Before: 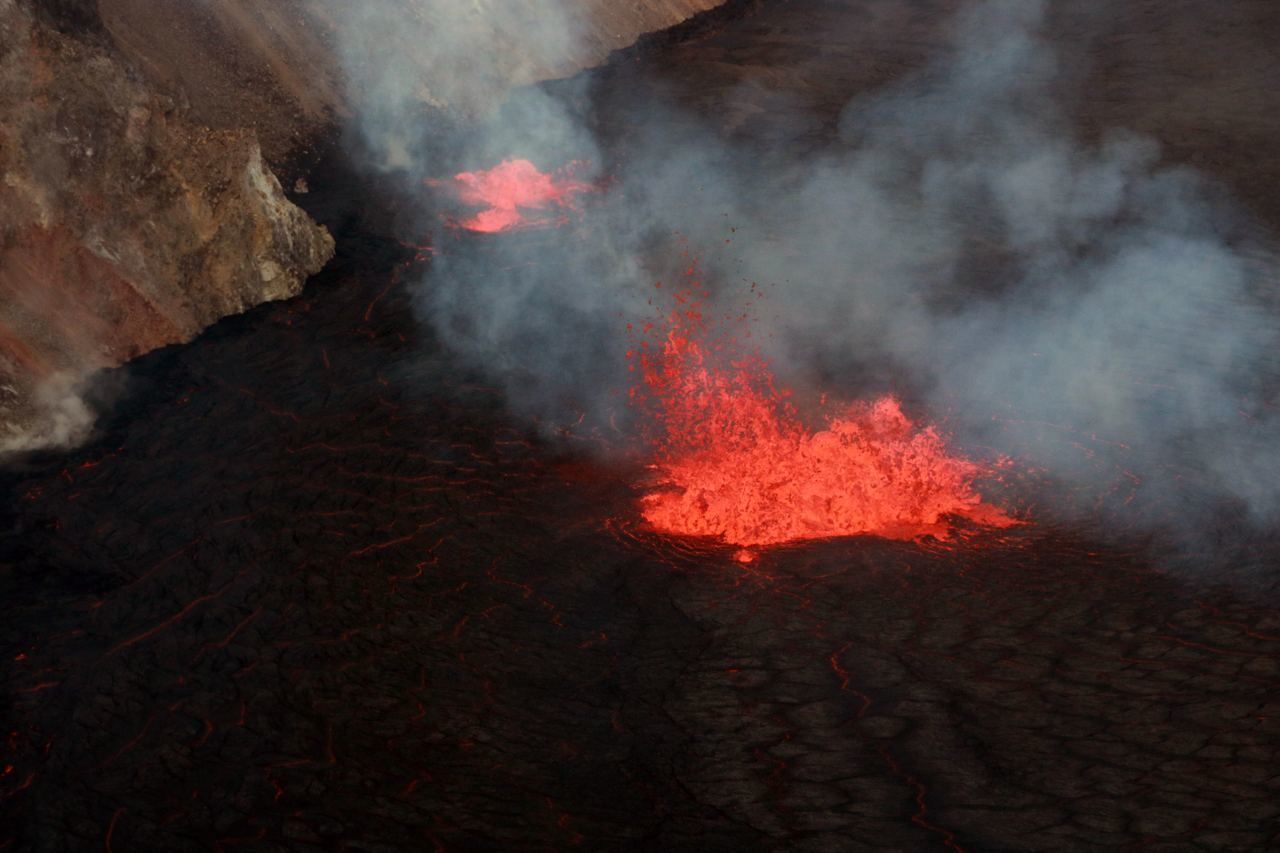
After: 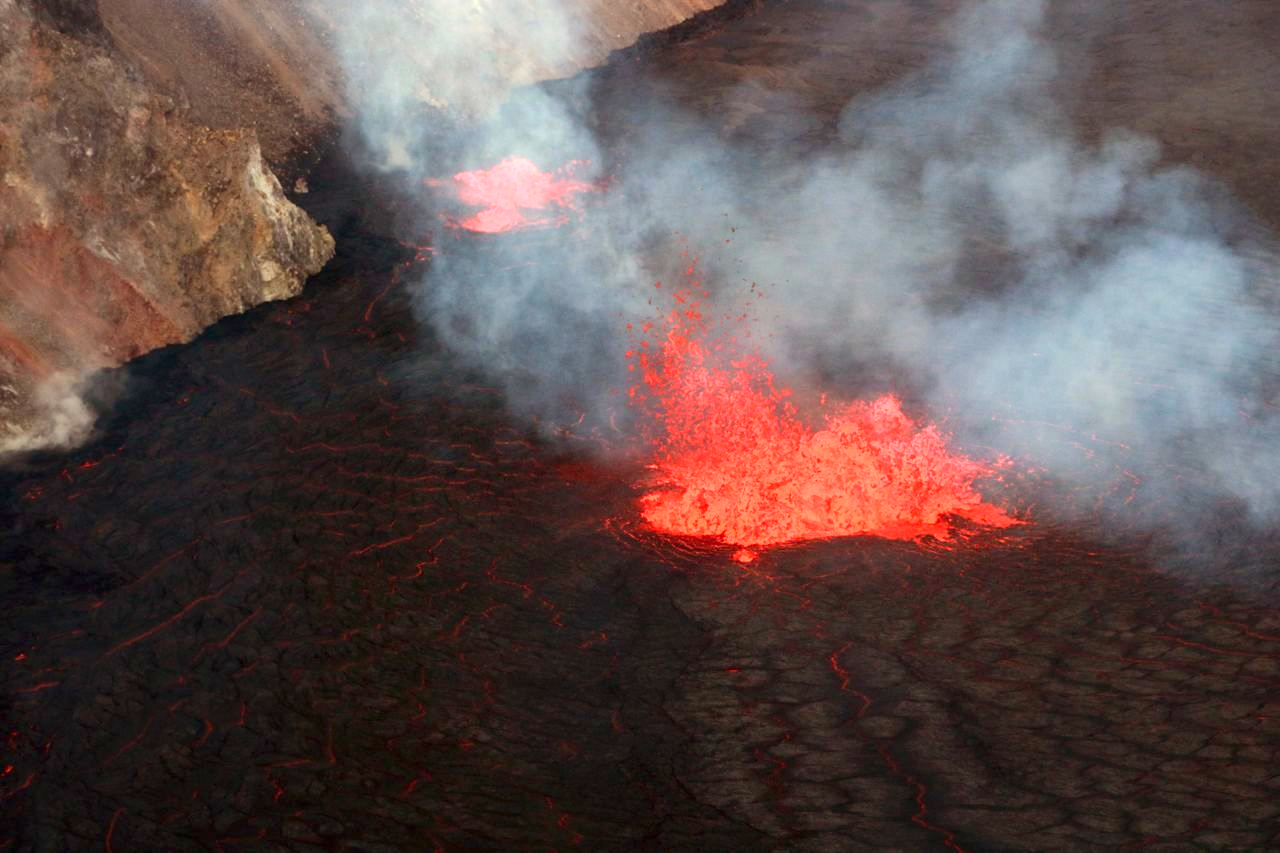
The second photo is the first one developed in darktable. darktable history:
exposure: black level correction 0, exposure 0.7 EV, compensate exposure bias true, compensate highlight preservation false
color zones: mix -62.47%
levels: levels [0, 0.435, 0.917]
contrast brightness saturation: contrast 0.1, brightness 0.02, saturation 0.02
